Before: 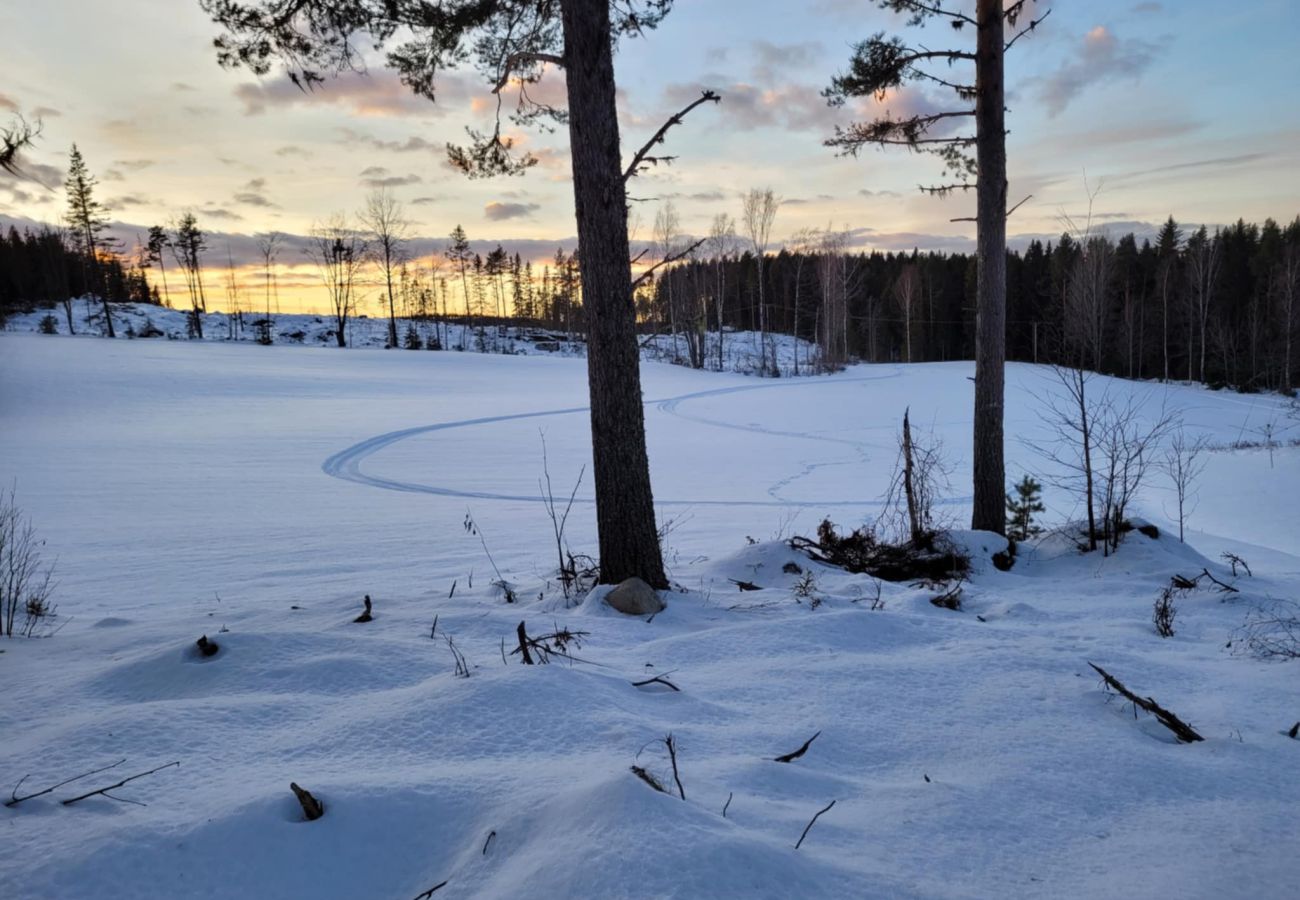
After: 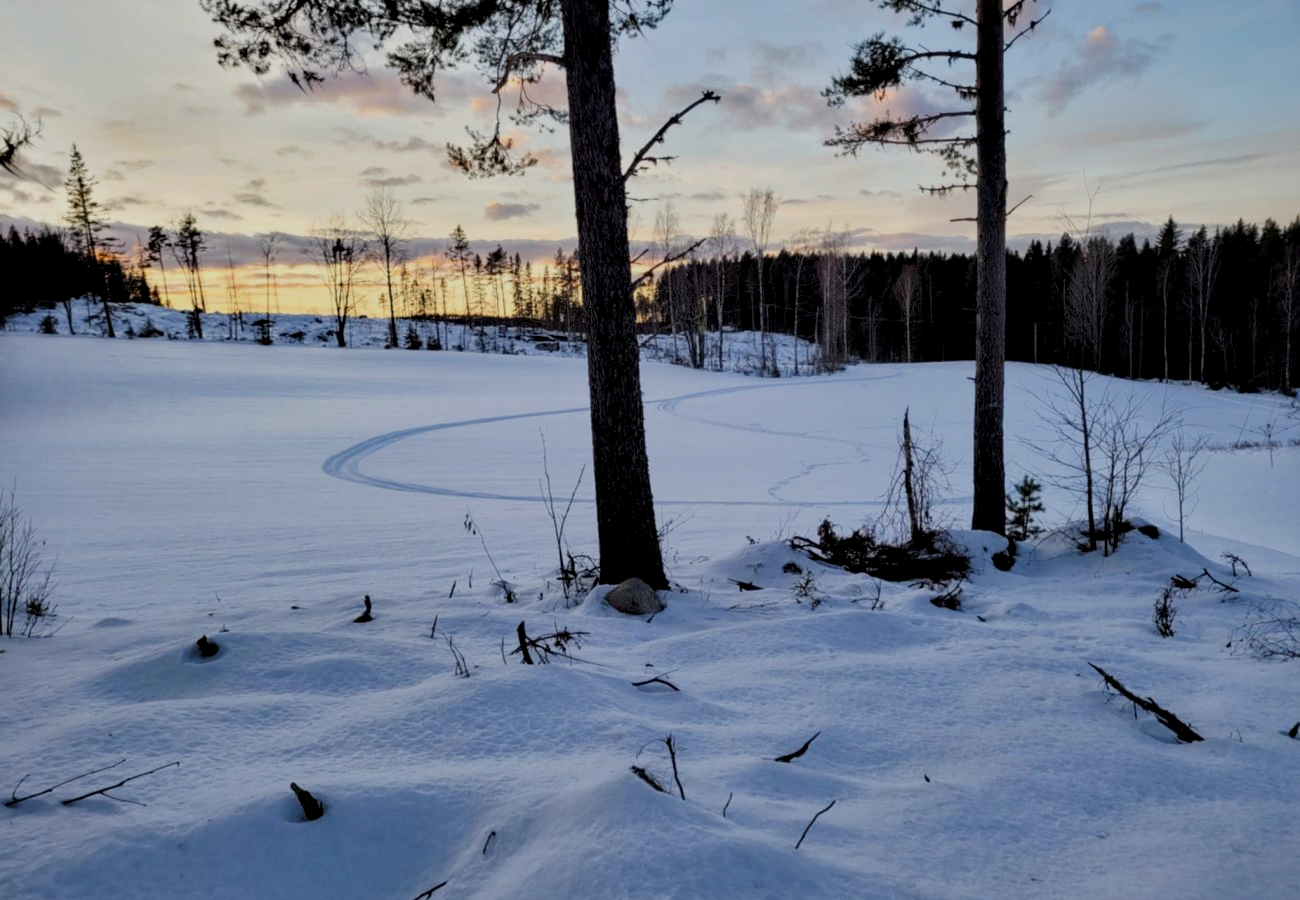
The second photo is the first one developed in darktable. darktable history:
filmic rgb: black relative exposure -7.65 EV, white relative exposure 4.56 EV, hardness 3.61
local contrast: highlights 102%, shadows 102%, detail 132%, midtone range 0.2
